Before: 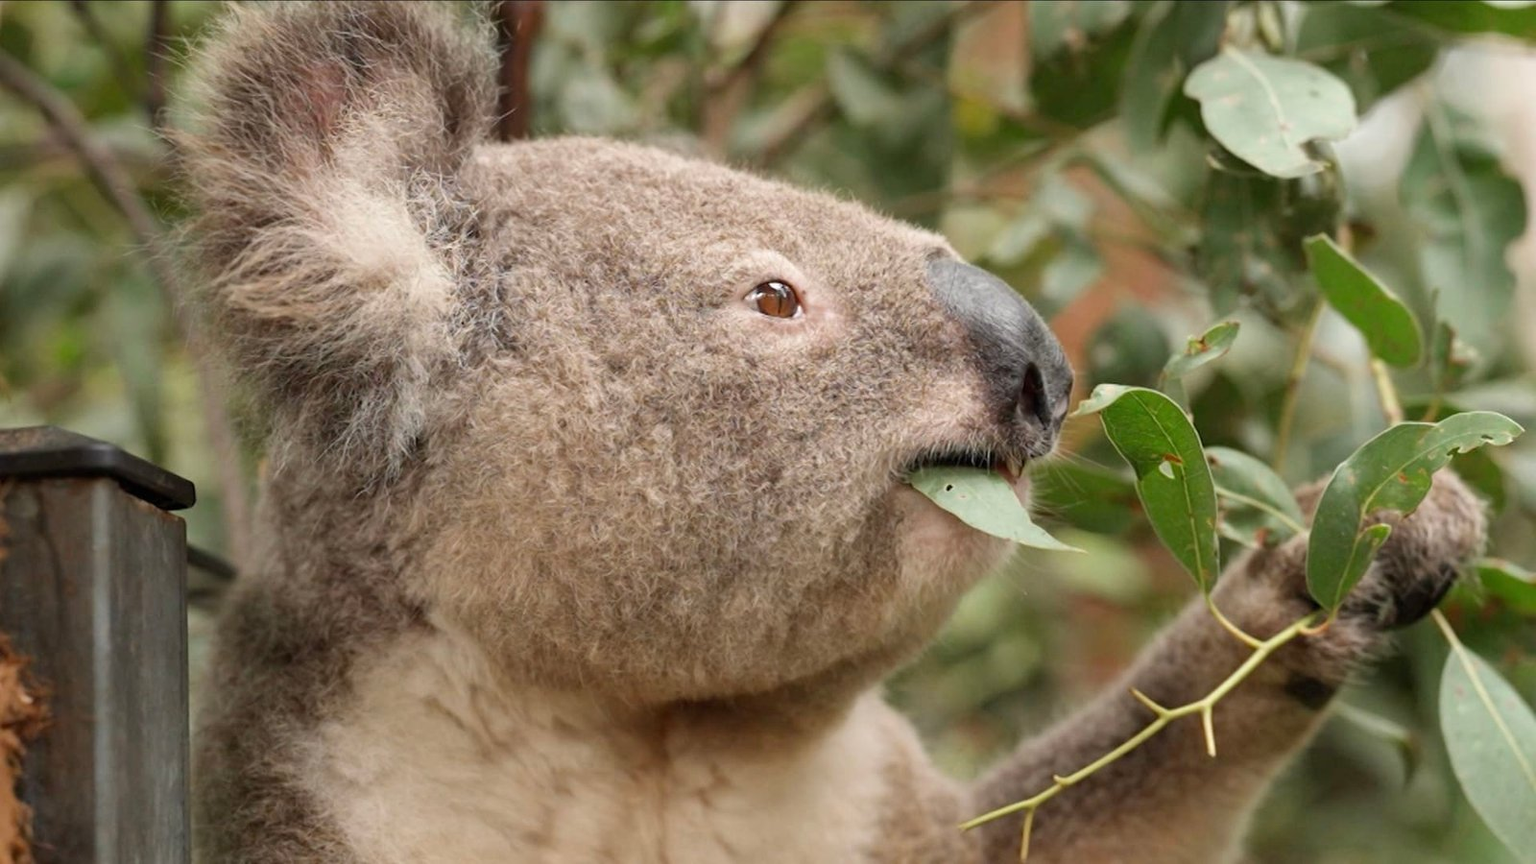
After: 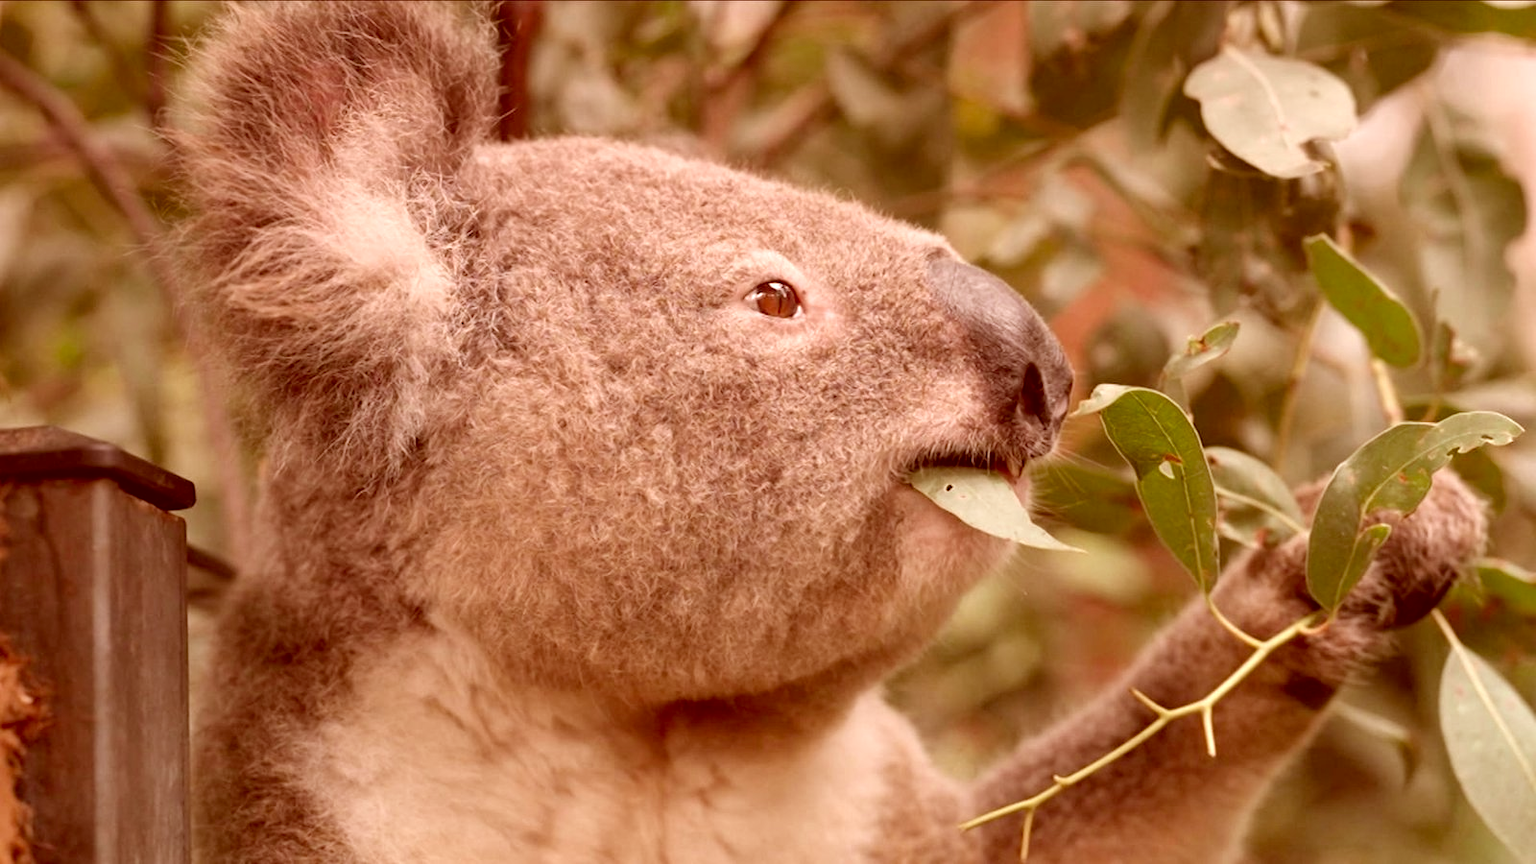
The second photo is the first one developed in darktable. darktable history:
graduated density: density 0.38 EV, hardness 21%, rotation -6.11°, saturation 32%
color correction: highlights a* 9.03, highlights b* 8.71, shadows a* 40, shadows b* 40, saturation 0.8
exposure: exposure 0.367 EV, compensate highlight preservation false
